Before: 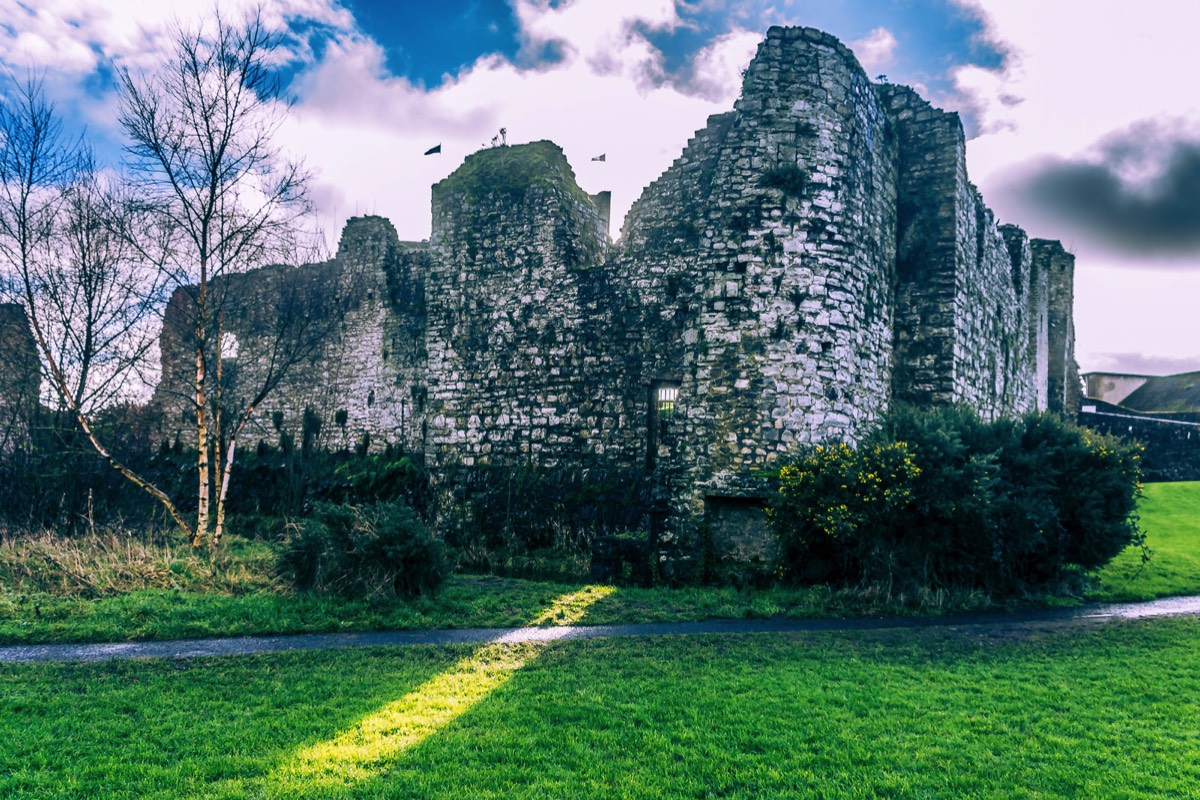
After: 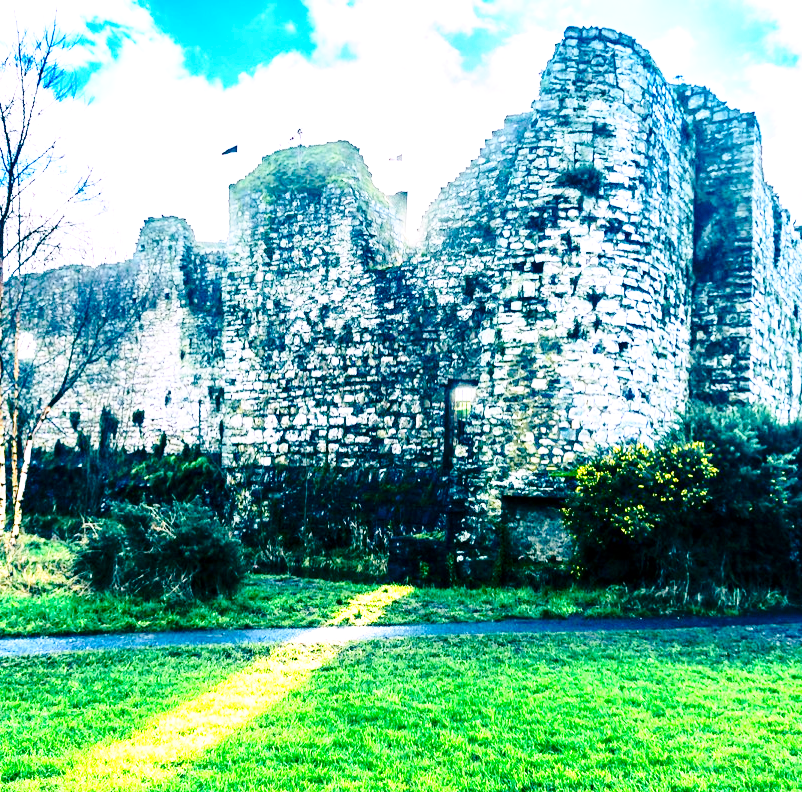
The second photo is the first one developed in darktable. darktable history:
contrast brightness saturation: contrast 0.161, saturation 0.319
shadows and highlights: shadows -30.73, highlights 29.23
crop: left 16.974%, right 16.182%
tone equalizer: -8 EV -0.41 EV, -7 EV -0.382 EV, -6 EV -0.304 EV, -5 EV -0.244 EV, -3 EV 0.206 EV, -2 EV 0.353 EV, -1 EV 0.371 EV, +0 EV 0.395 EV, edges refinement/feathering 500, mask exposure compensation -1.57 EV, preserve details no
color correction: highlights a* -0.316, highlights b* -0.136
exposure: exposure 0.609 EV, compensate highlight preservation false
base curve: curves: ch0 [(0, 0) (0.028, 0.03) (0.121, 0.232) (0.46, 0.748) (0.859, 0.968) (1, 1)], preserve colors none
